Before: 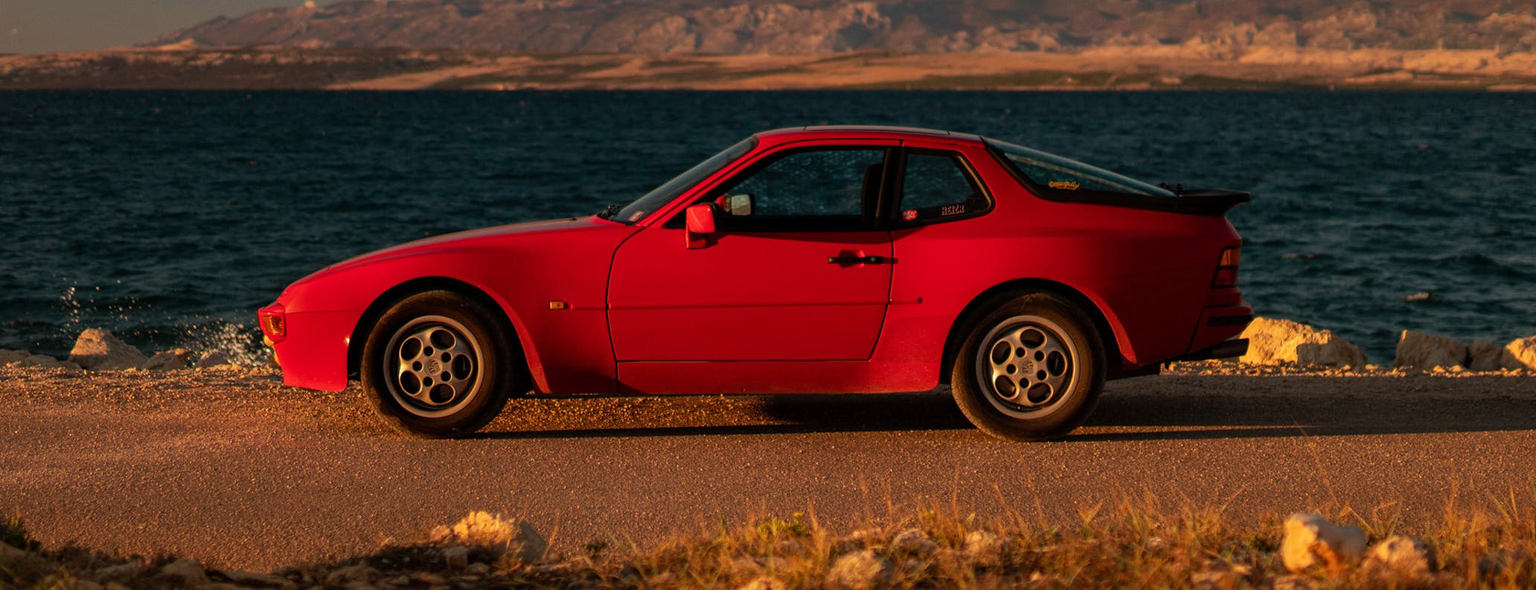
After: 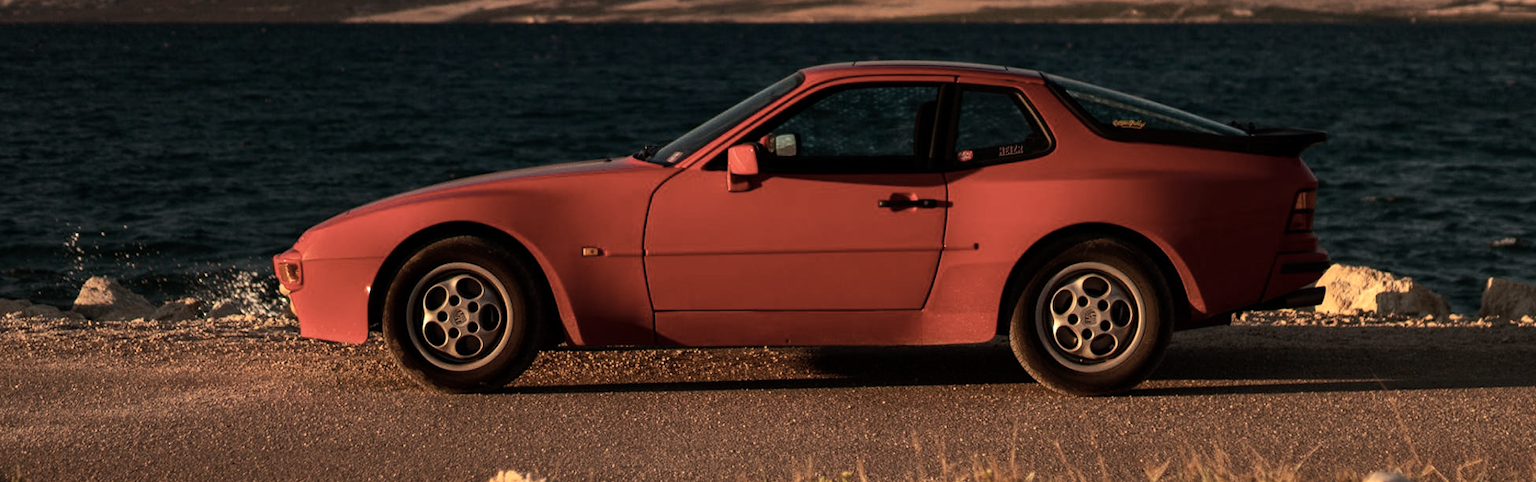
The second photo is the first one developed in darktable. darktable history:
contrast brightness saturation: contrast 0.1, saturation -0.36
crop and rotate: angle 0.03°, top 11.643%, right 5.651%, bottom 11.189%
tone equalizer: -8 EV -0.417 EV, -7 EV -0.389 EV, -6 EV -0.333 EV, -5 EV -0.222 EV, -3 EV 0.222 EV, -2 EV 0.333 EV, -1 EV 0.389 EV, +0 EV 0.417 EV, edges refinement/feathering 500, mask exposure compensation -1.57 EV, preserve details no
